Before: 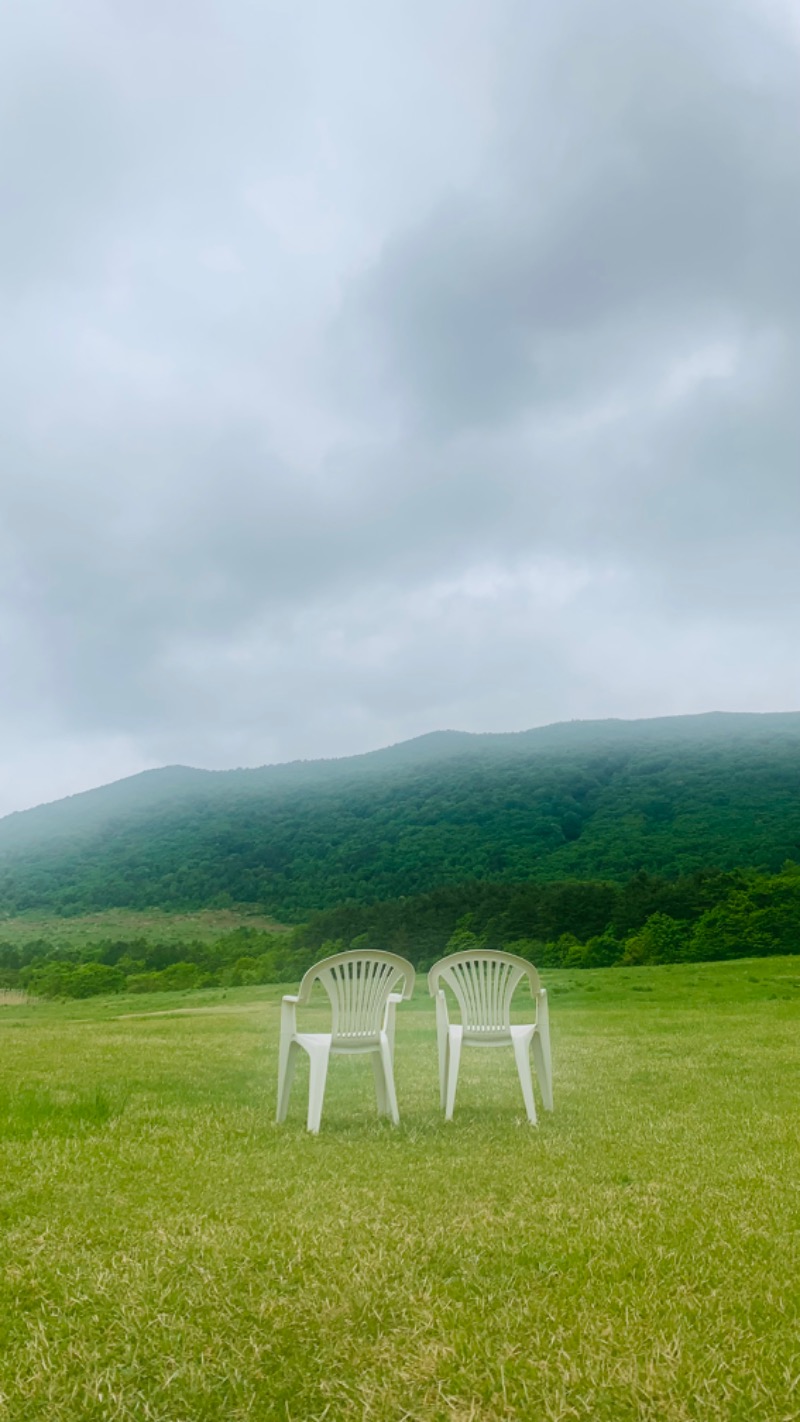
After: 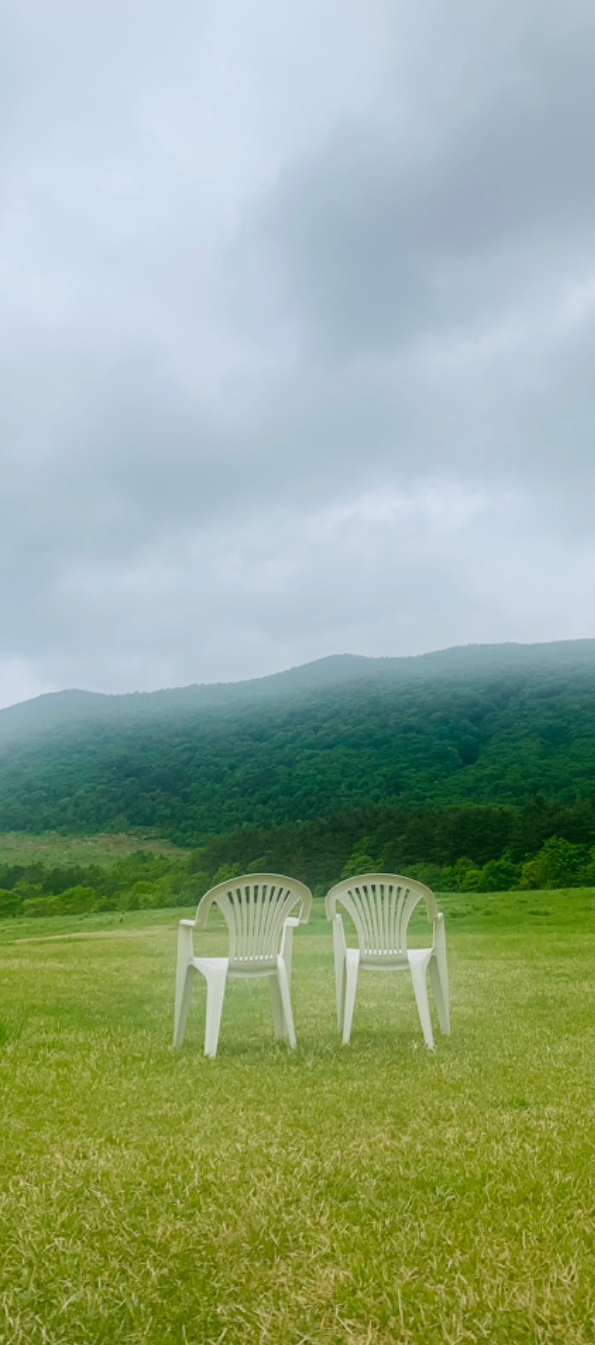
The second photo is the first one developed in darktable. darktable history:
crop and rotate: left 12.927%, top 5.375%, right 12.6%
